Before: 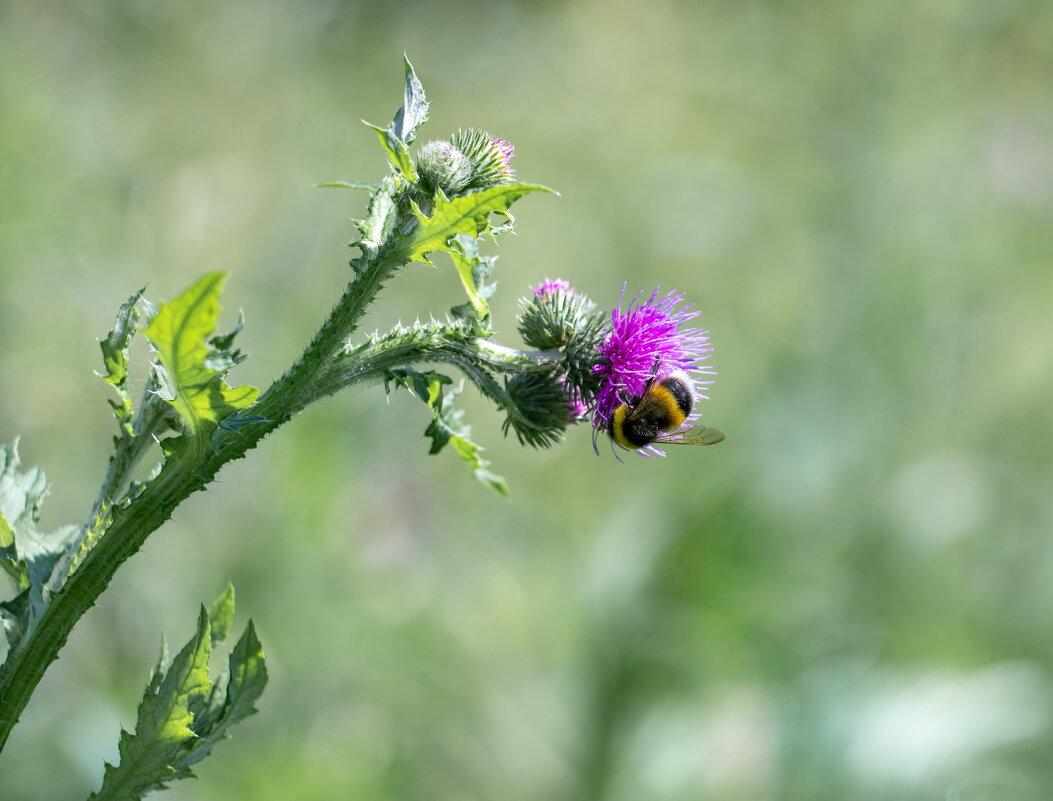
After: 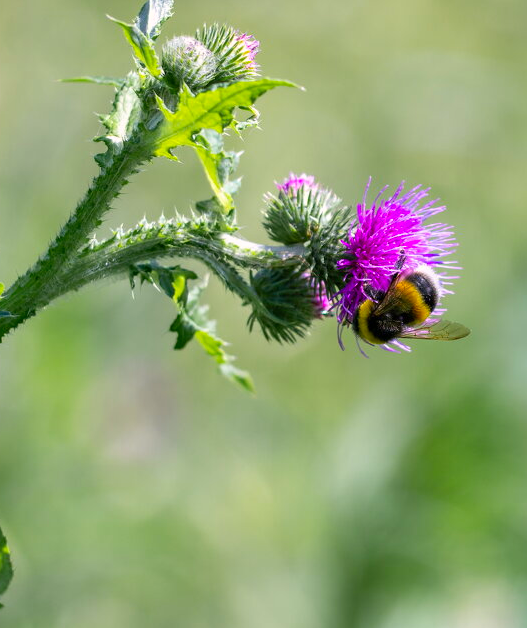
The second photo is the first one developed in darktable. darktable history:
crop and rotate: angle 0.021°, left 24.287%, top 13.149%, right 25.627%, bottom 8.38%
color correction: highlights a* 3.22, highlights b* 1.8, saturation 1.25
